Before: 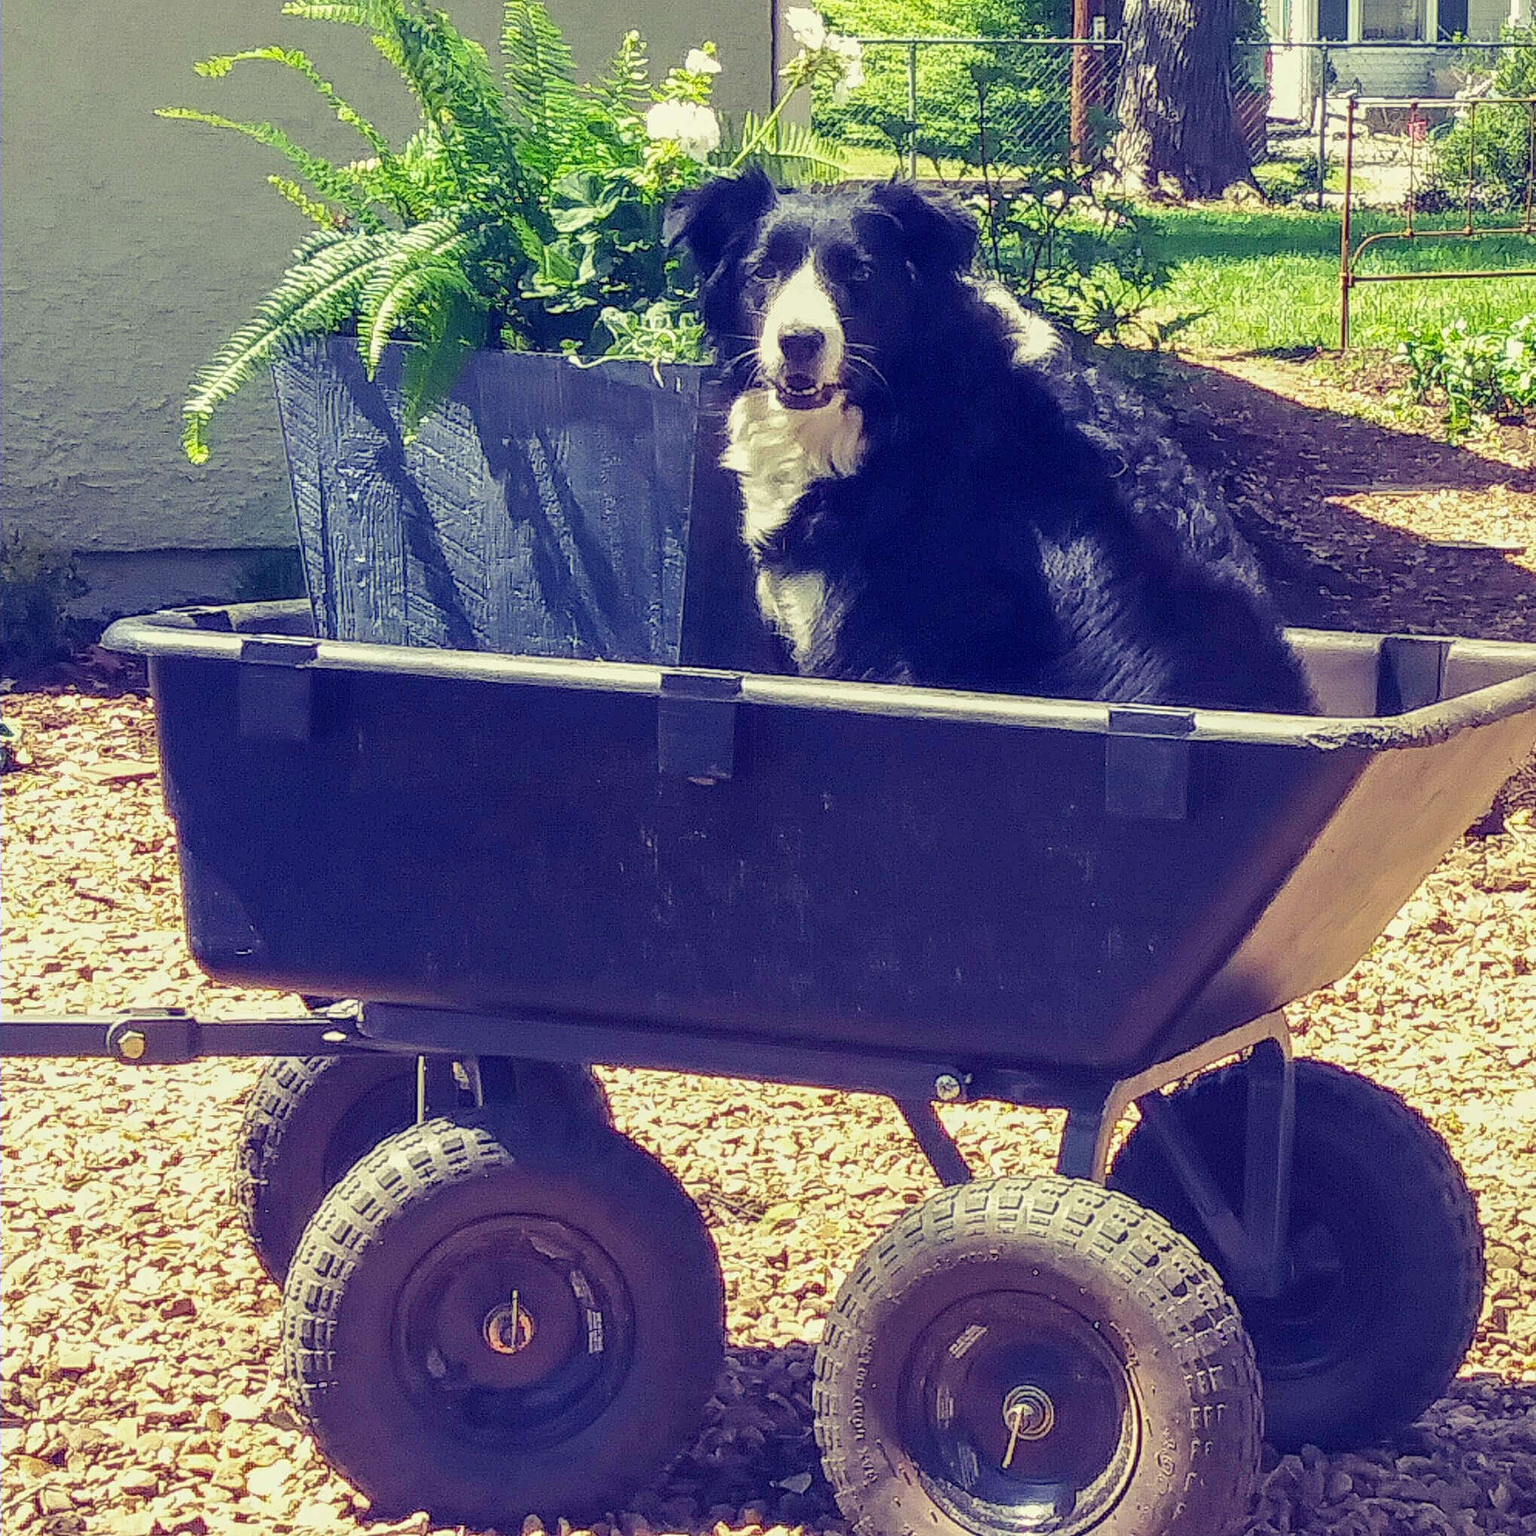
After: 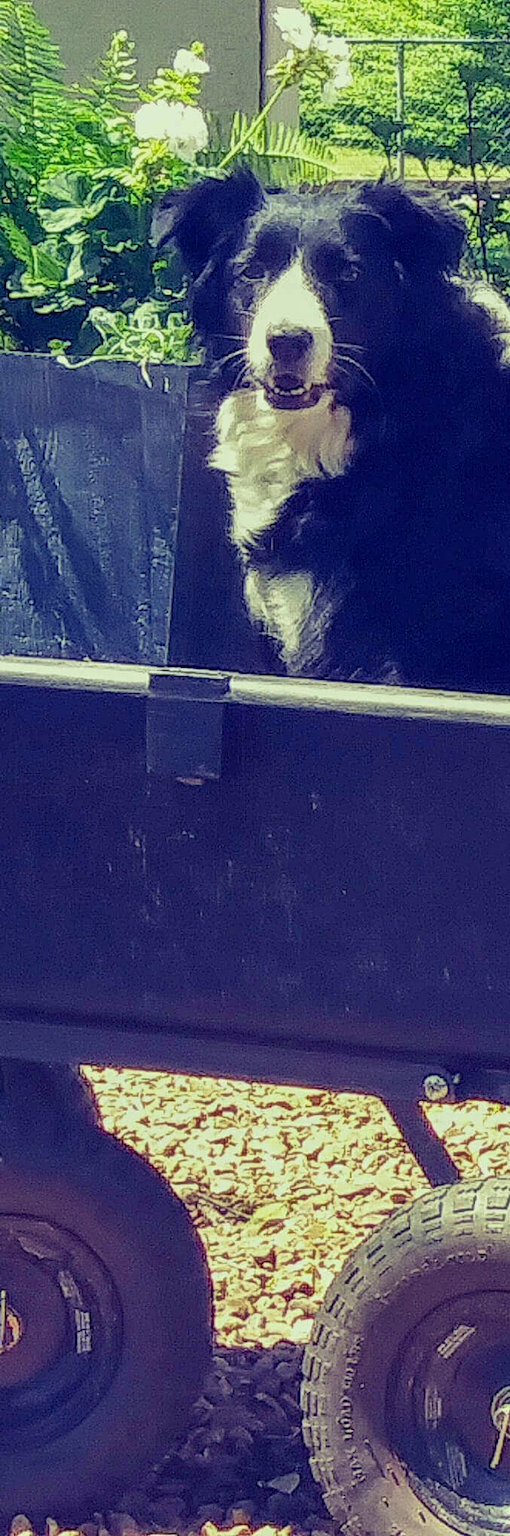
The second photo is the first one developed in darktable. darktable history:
crop: left 33.36%, right 33.36%
exposure: exposure -0.157 EV, compensate highlight preservation false
color correction: highlights a* -6.69, highlights b* 0.49
